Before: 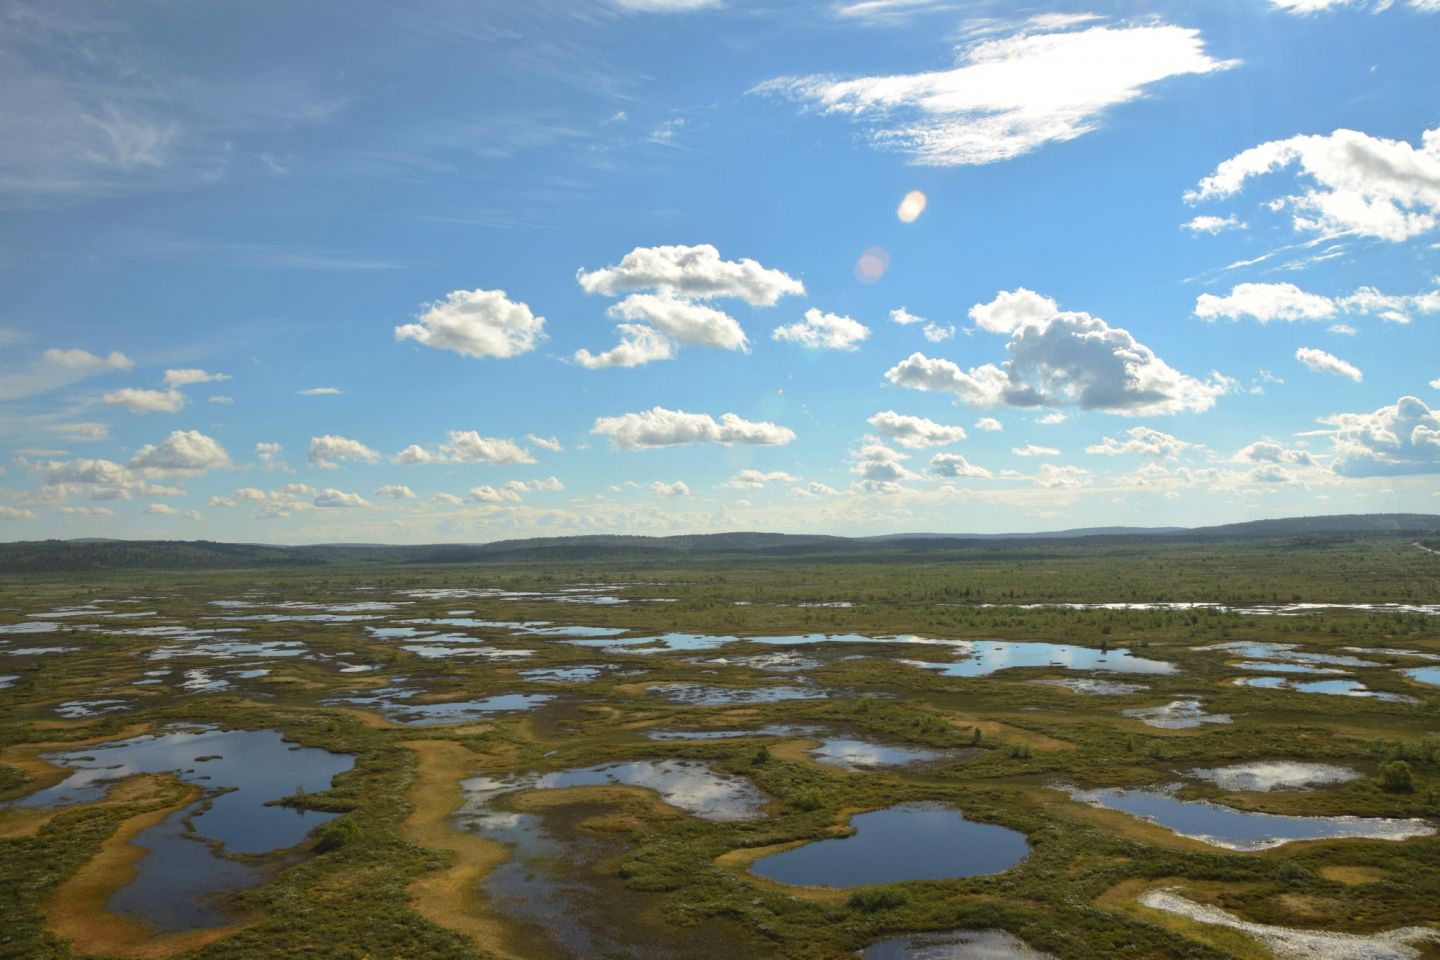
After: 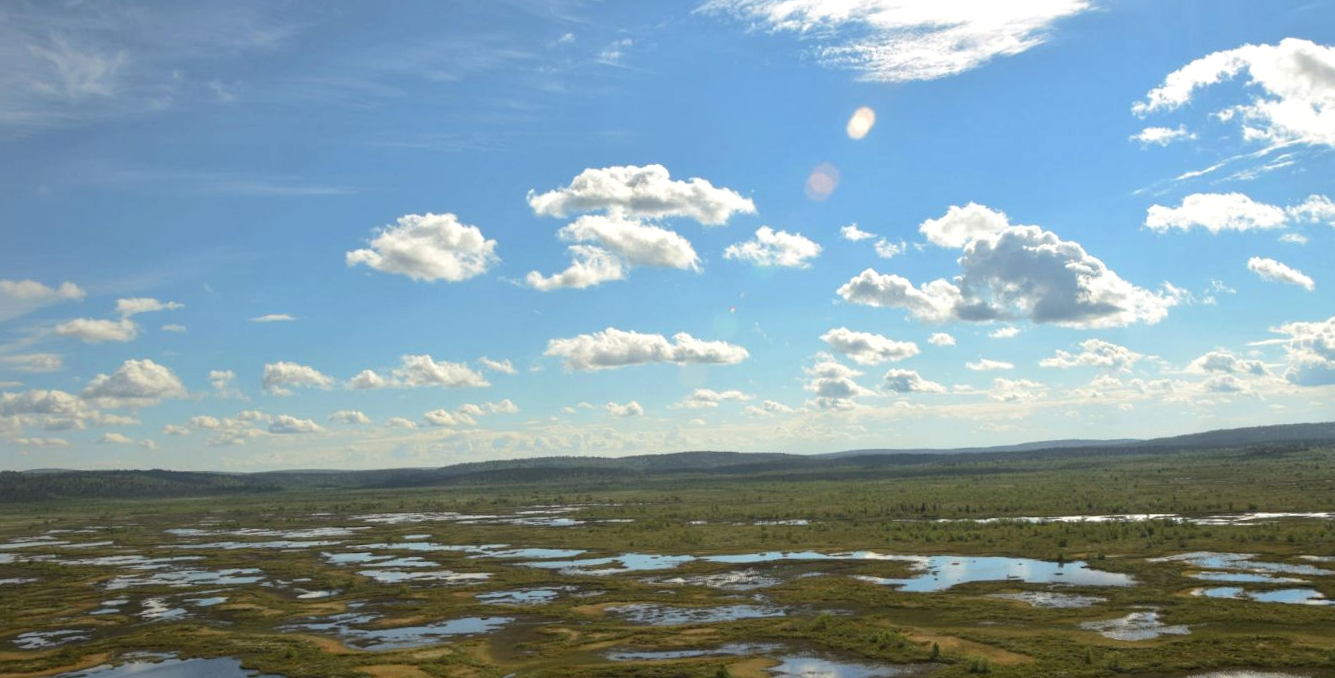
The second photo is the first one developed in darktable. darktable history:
local contrast: highlights 100%, shadows 100%, detail 120%, midtone range 0.2
rotate and perspective: rotation -1°, crop left 0.011, crop right 0.989, crop top 0.025, crop bottom 0.975
color balance: mode lift, gamma, gain (sRGB)
crop: left 2.737%, top 7.287%, right 3.421%, bottom 20.179%
